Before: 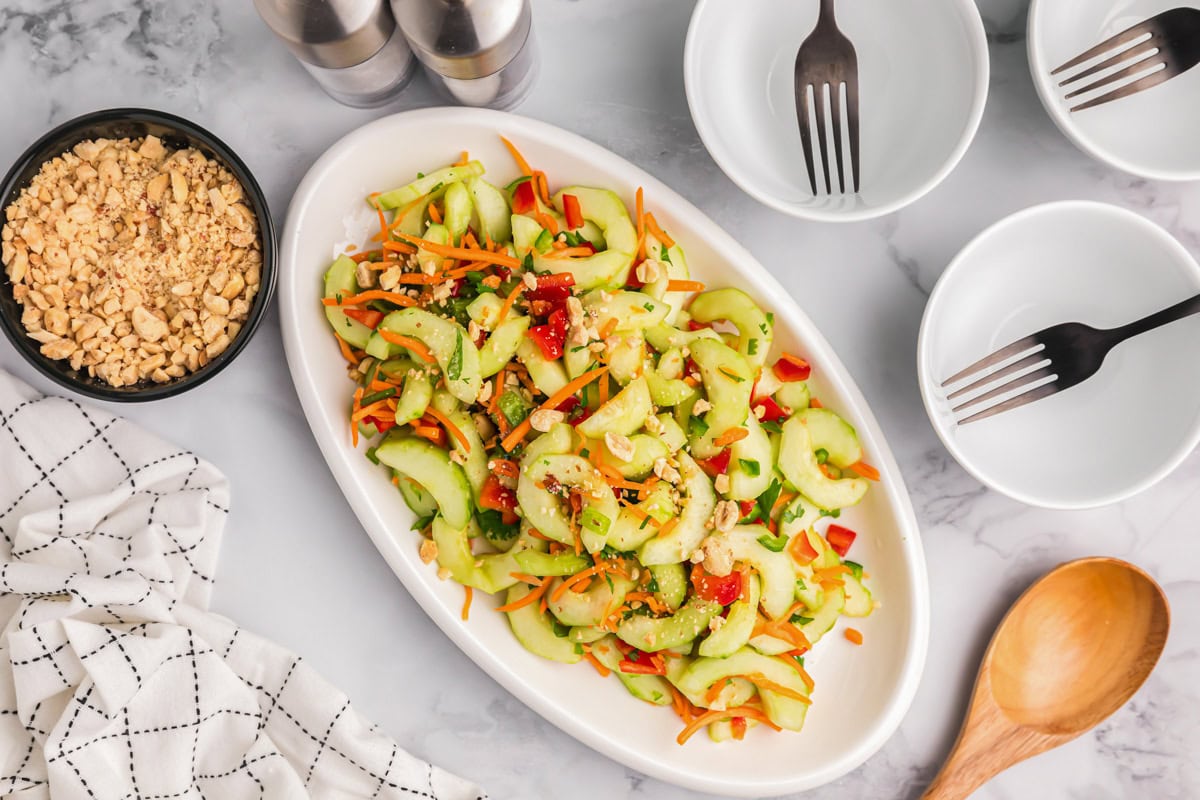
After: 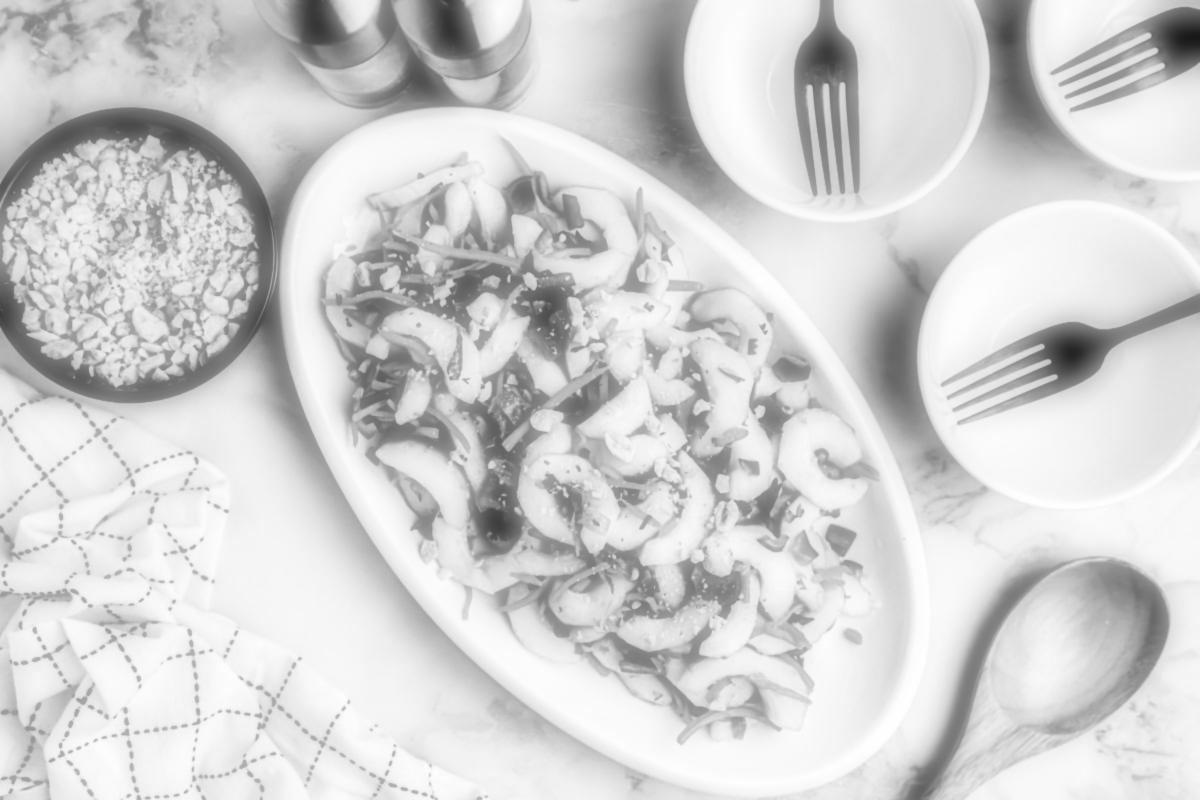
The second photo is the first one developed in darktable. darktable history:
lowpass: radius 0.76, contrast 1.56, saturation 0, unbound 0 | blend: blend mode vividlight, opacity 15%; mask: uniform (no mask)
monochrome: a 32, b 64, size 2.3, highlights 1
contrast equalizer: octaves 7, y [[0.5, 0.542, 0.583, 0.625, 0.667, 0.708], [0.5 ×6], [0.5 ×6], [0 ×6], [0 ×6]]
soften: on, module defaults | blend: blend mode softlight, opacity 100%; mask: uniform (no mask)
